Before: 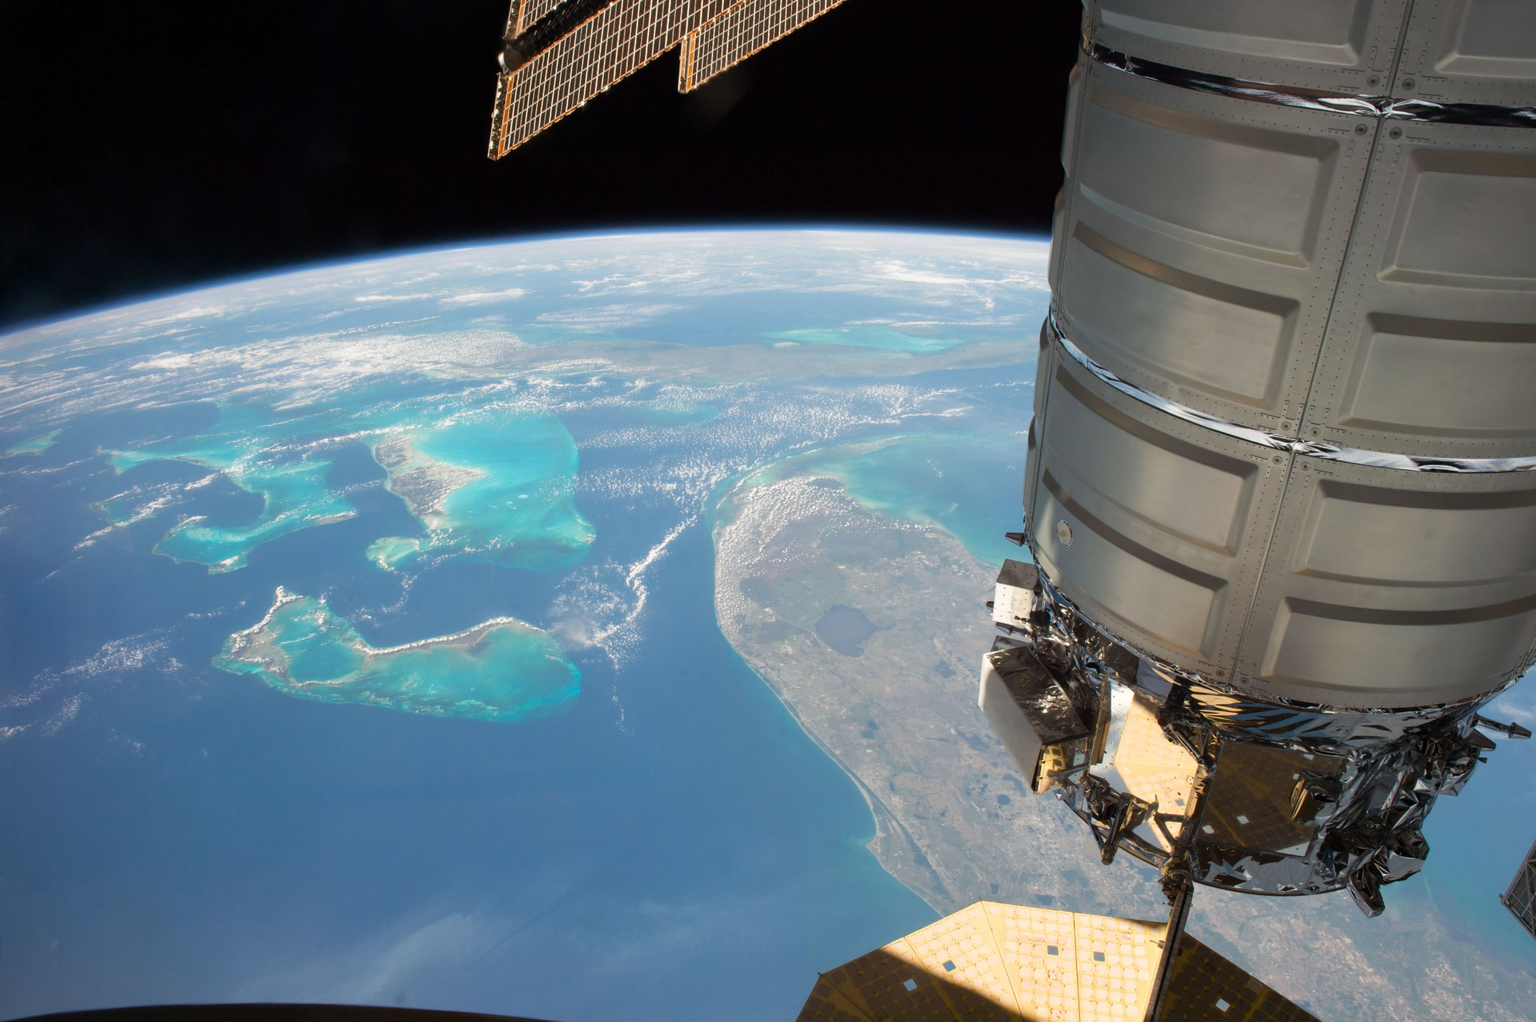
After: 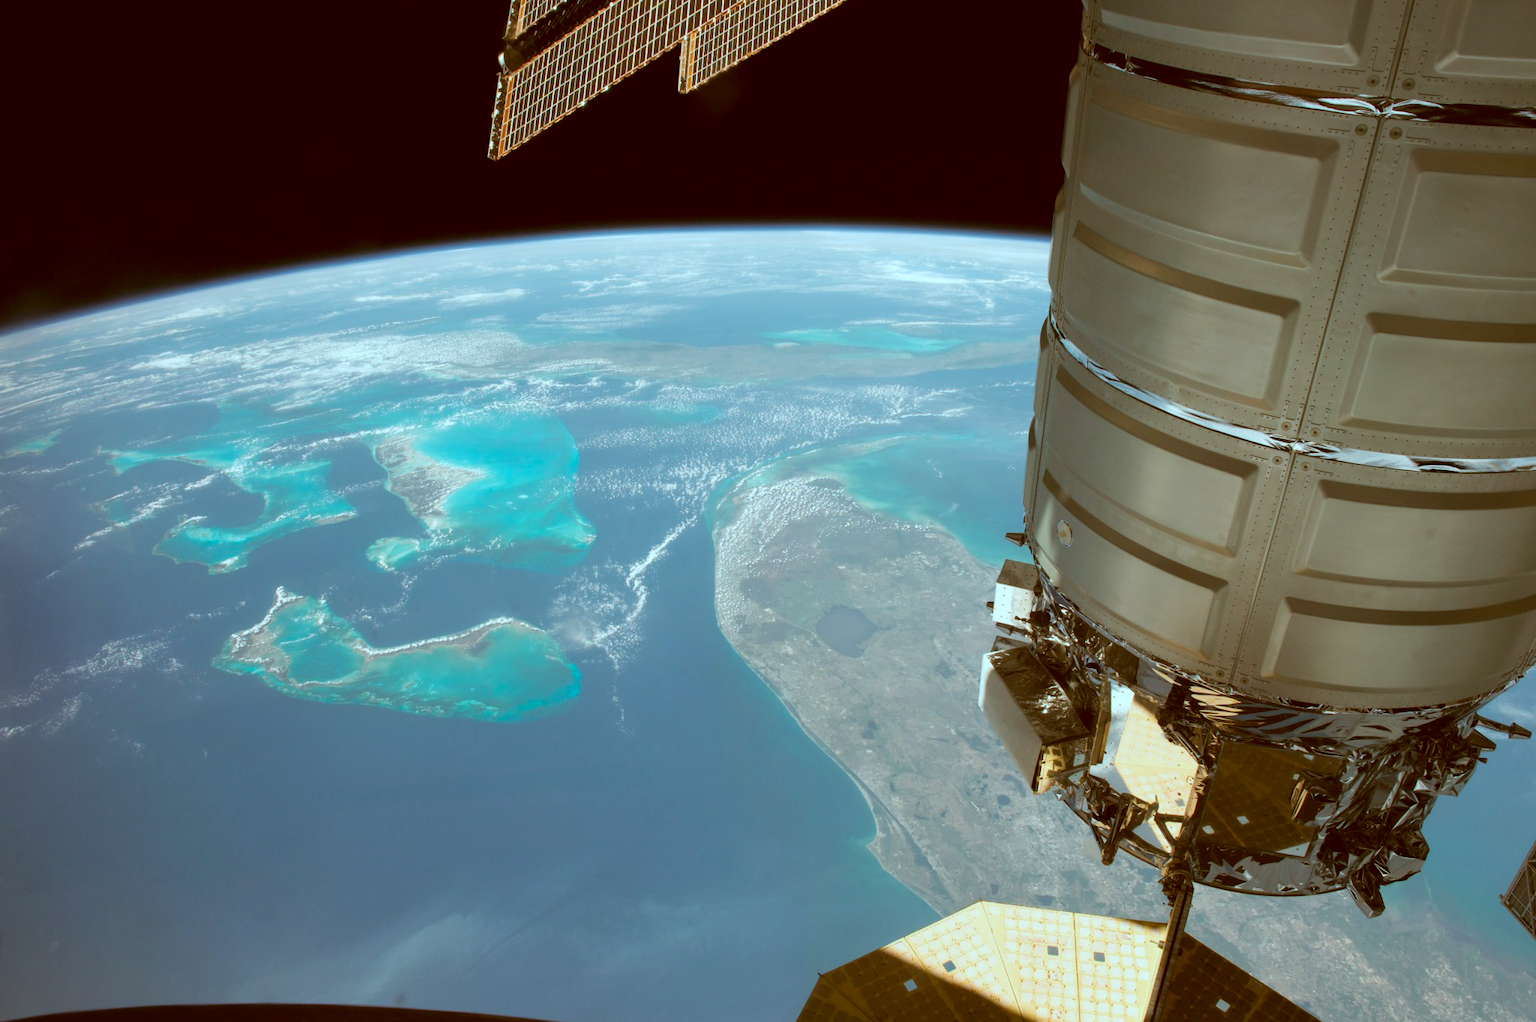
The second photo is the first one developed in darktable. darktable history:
color correction: highlights a* -14.65, highlights b* -16.11, shadows a* 10.28, shadows b* 29.96
